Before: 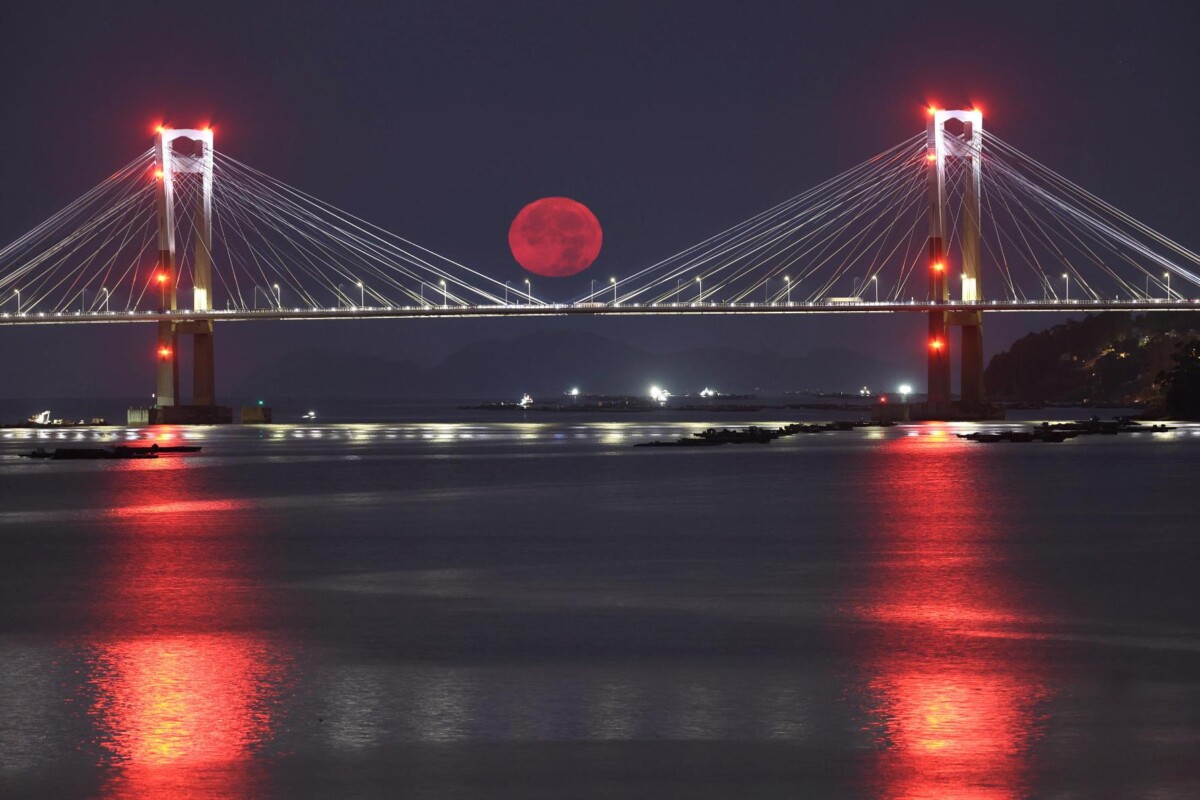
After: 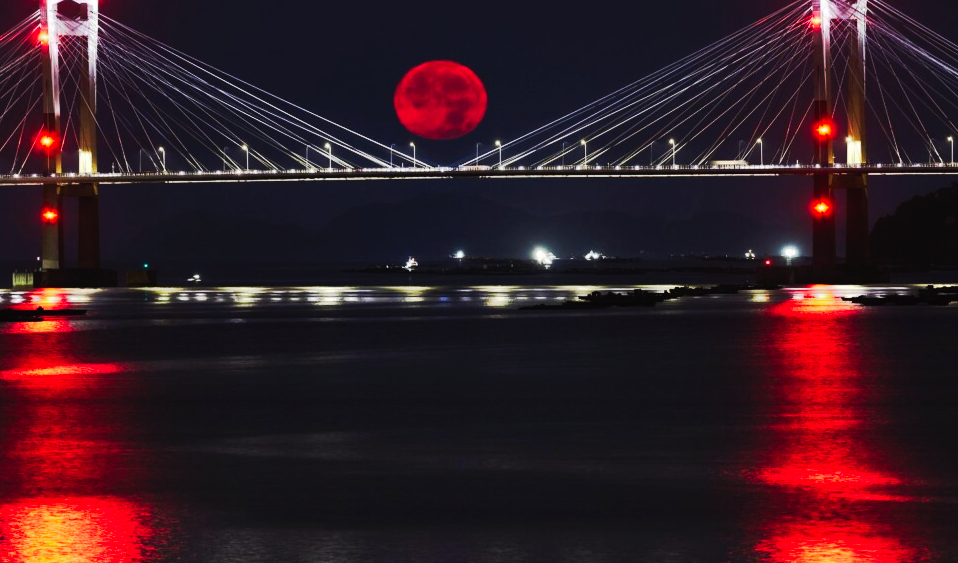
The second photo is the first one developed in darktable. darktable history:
tone curve: curves: ch0 [(0, 0) (0.003, 0.011) (0.011, 0.014) (0.025, 0.018) (0.044, 0.023) (0.069, 0.028) (0.1, 0.031) (0.136, 0.039) (0.177, 0.056) (0.224, 0.081) (0.277, 0.129) (0.335, 0.188) (0.399, 0.256) (0.468, 0.367) (0.543, 0.514) (0.623, 0.684) (0.709, 0.785) (0.801, 0.846) (0.898, 0.884) (1, 1)], preserve colors none
contrast brightness saturation: contrast 0.039, saturation 0.074
crop: left 9.612%, top 17.191%, right 10.544%, bottom 12.36%
